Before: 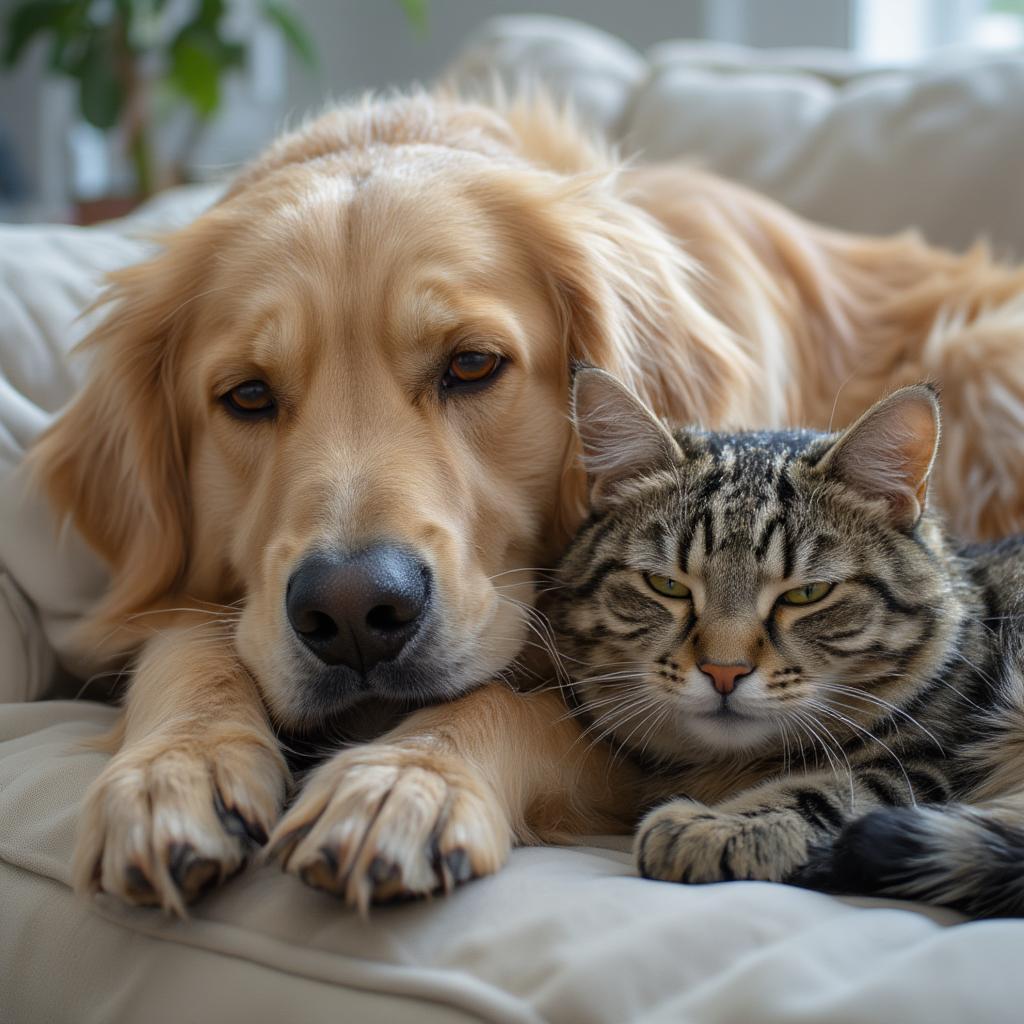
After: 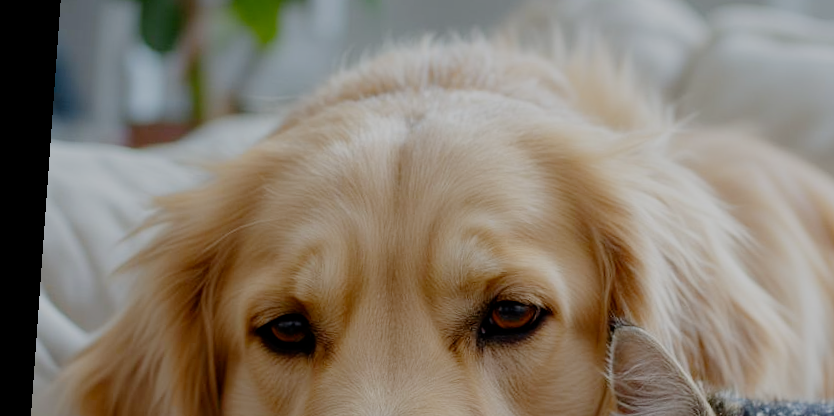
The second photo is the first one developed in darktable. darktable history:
rotate and perspective: rotation 4.1°, automatic cropping off
crop: left 0.579%, top 7.627%, right 23.167%, bottom 54.275%
filmic rgb: middle gray luminance 18%, black relative exposure -7.5 EV, white relative exposure 8.5 EV, threshold 6 EV, target black luminance 0%, hardness 2.23, latitude 18.37%, contrast 0.878, highlights saturation mix 5%, shadows ↔ highlights balance 10.15%, add noise in highlights 0, preserve chrominance no, color science v3 (2019), use custom middle-gray values true, iterations of high-quality reconstruction 0, contrast in highlights soft, enable highlight reconstruction true
